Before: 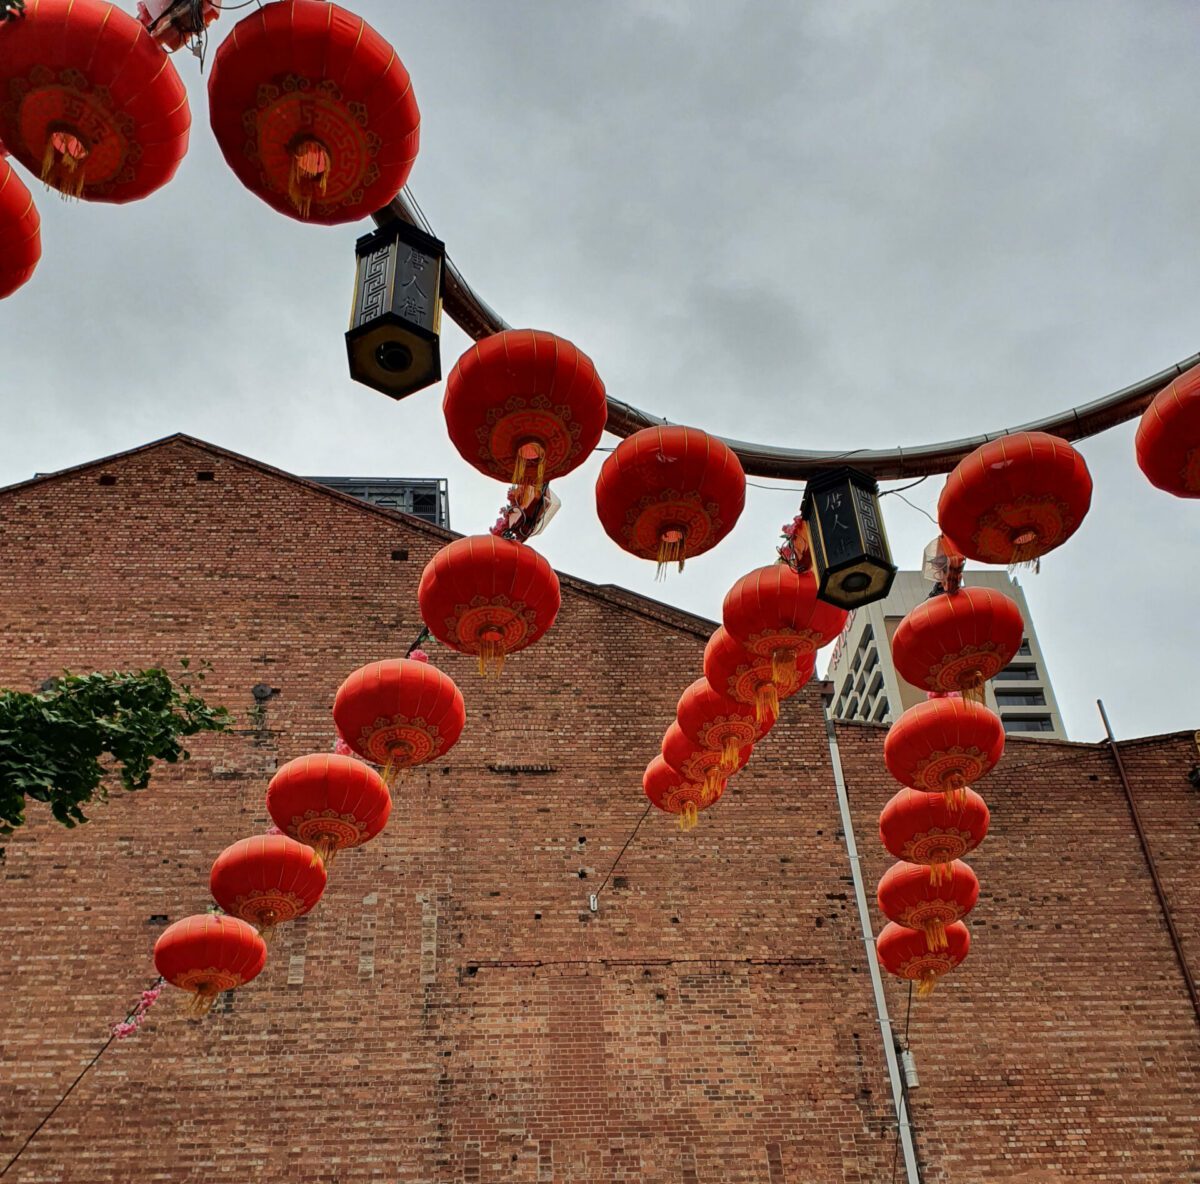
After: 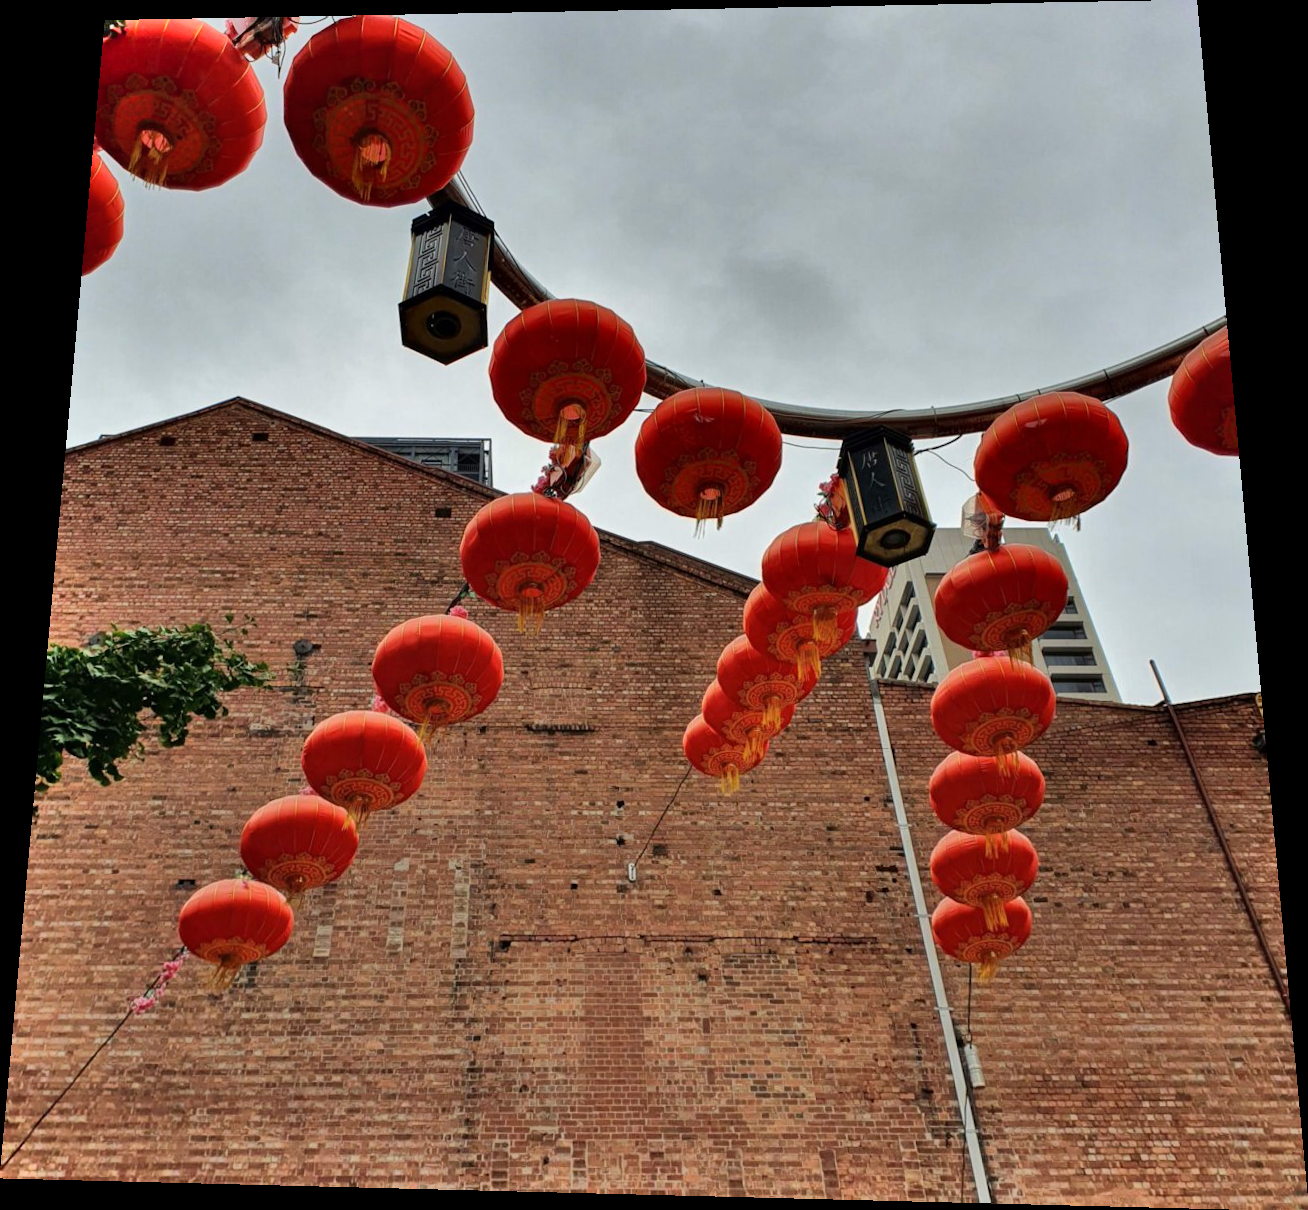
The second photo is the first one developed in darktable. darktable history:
rotate and perspective: rotation 0.128°, lens shift (vertical) -0.181, lens shift (horizontal) -0.044, shear 0.001, automatic cropping off
shadows and highlights: low approximation 0.01, soften with gaussian
